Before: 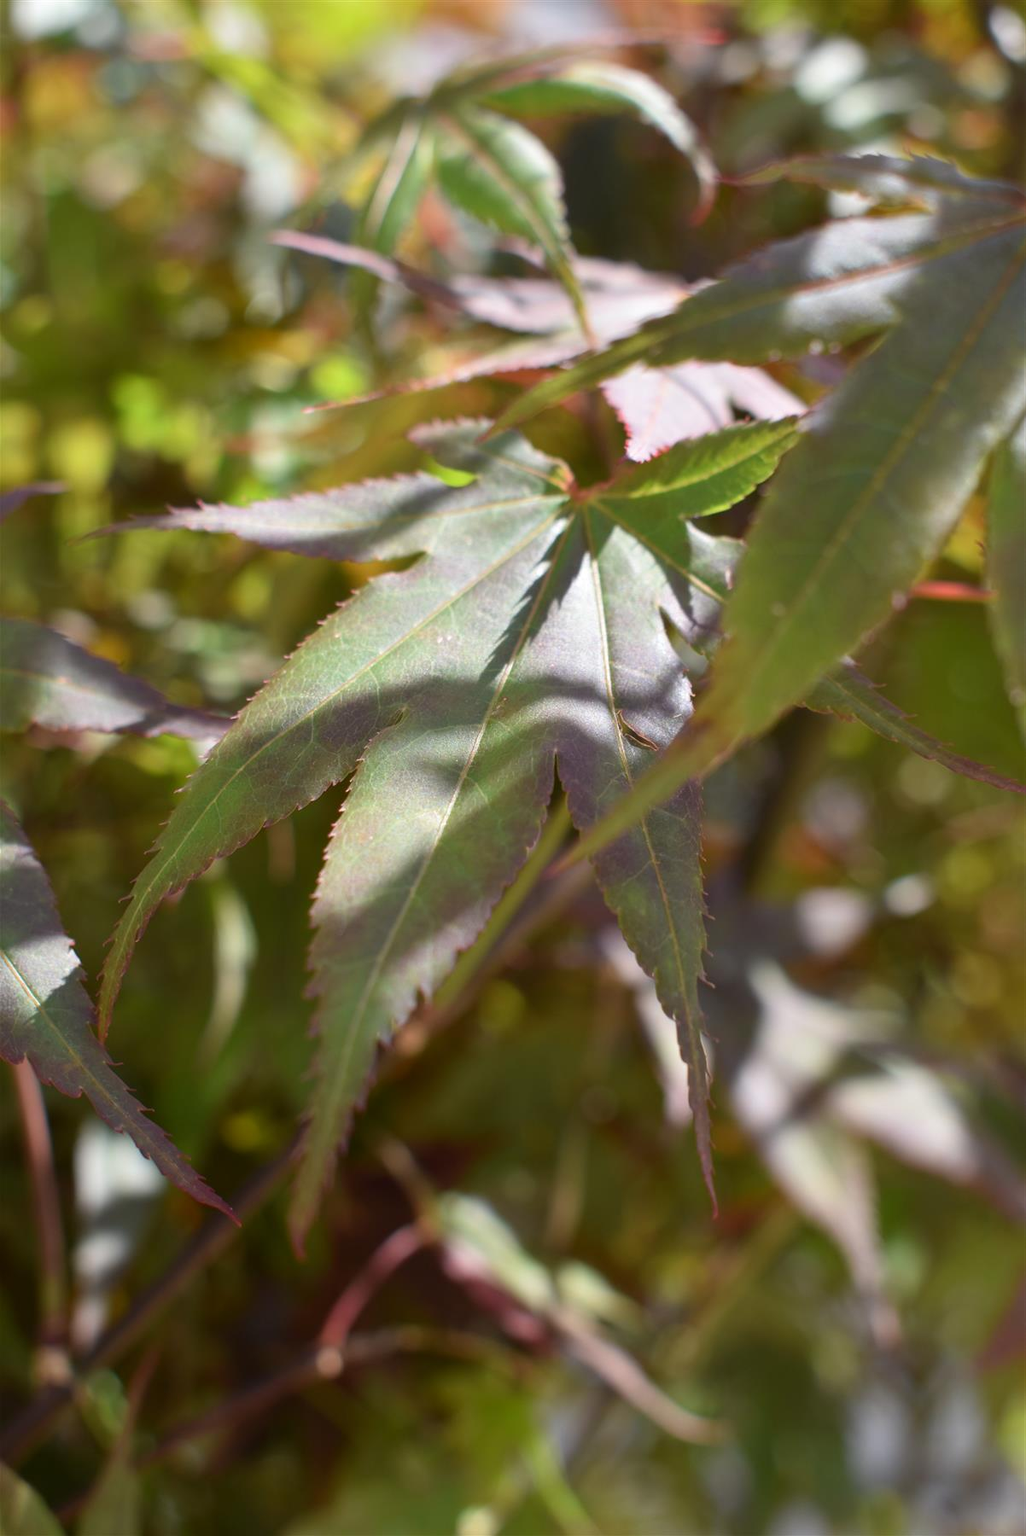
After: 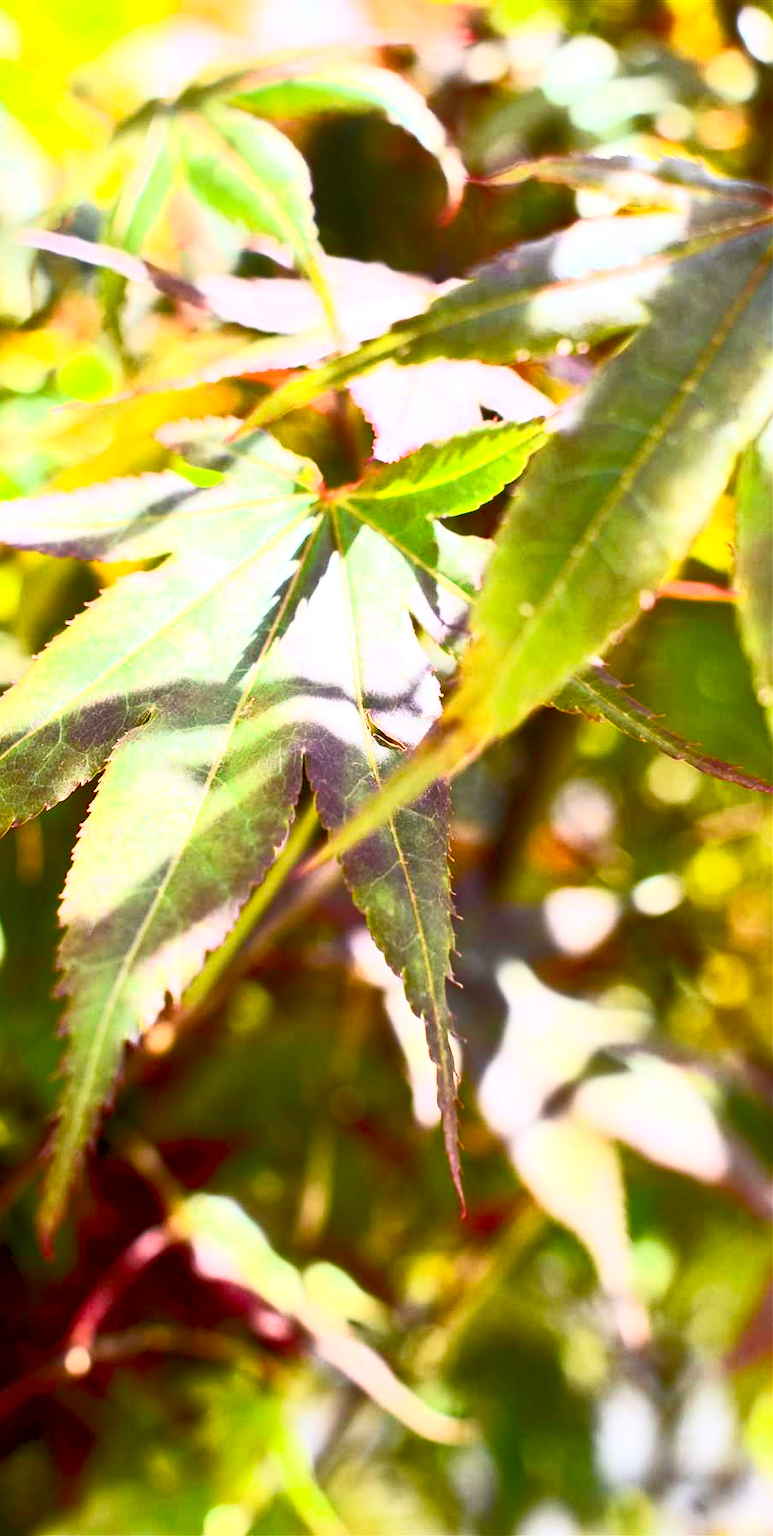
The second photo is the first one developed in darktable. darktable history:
crop and rotate: left 24.6%
exposure: black level correction 0.012, exposure 0.7 EV, compensate exposure bias true, compensate highlight preservation false
contrast brightness saturation: contrast 0.83, brightness 0.59, saturation 0.59
